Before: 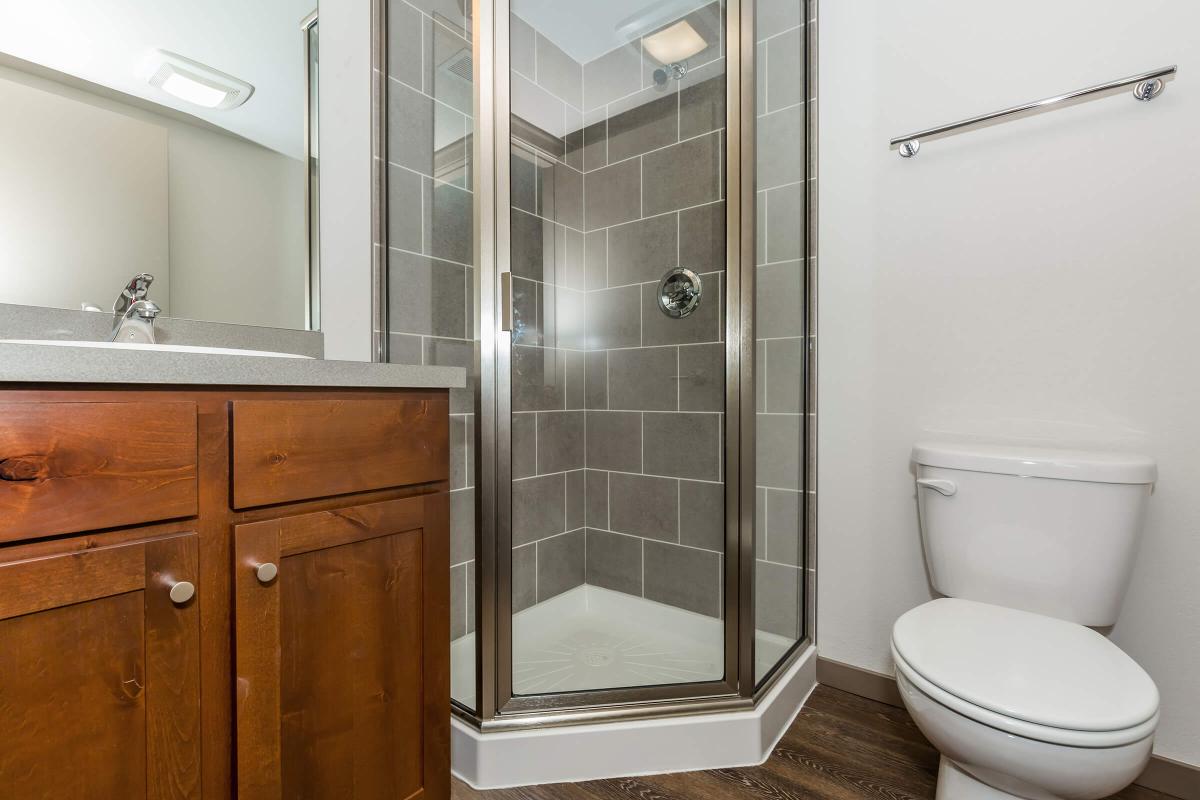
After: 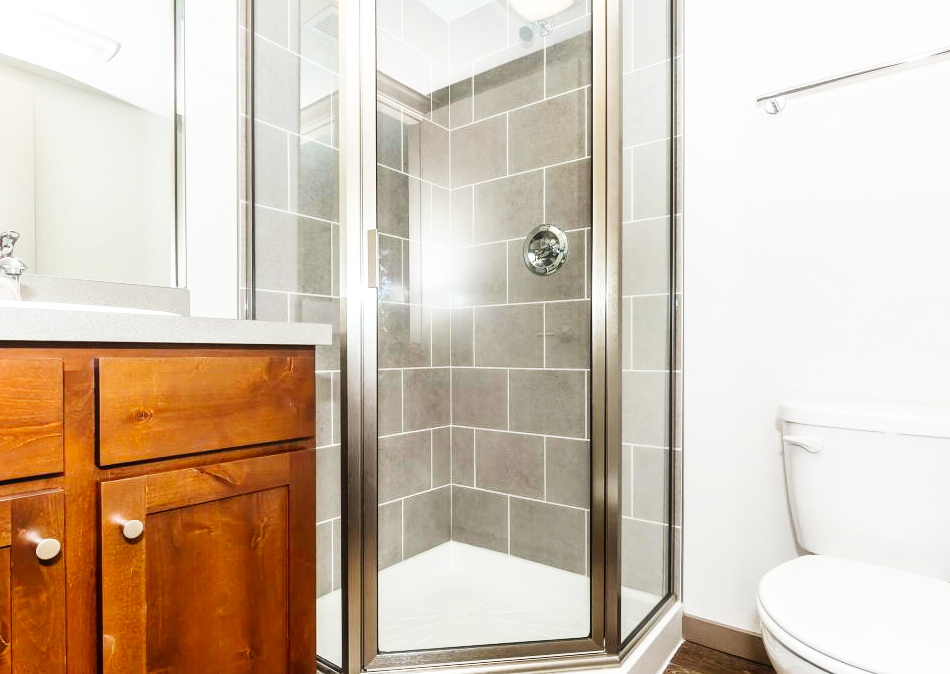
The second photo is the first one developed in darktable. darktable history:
crop: left 11.225%, top 5.381%, right 9.565%, bottom 10.314%
base curve: curves: ch0 [(0, 0.003) (0.001, 0.002) (0.006, 0.004) (0.02, 0.022) (0.048, 0.086) (0.094, 0.234) (0.162, 0.431) (0.258, 0.629) (0.385, 0.8) (0.548, 0.918) (0.751, 0.988) (1, 1)], preserve colors none
haze removal: strength -0.1, adaptive false
